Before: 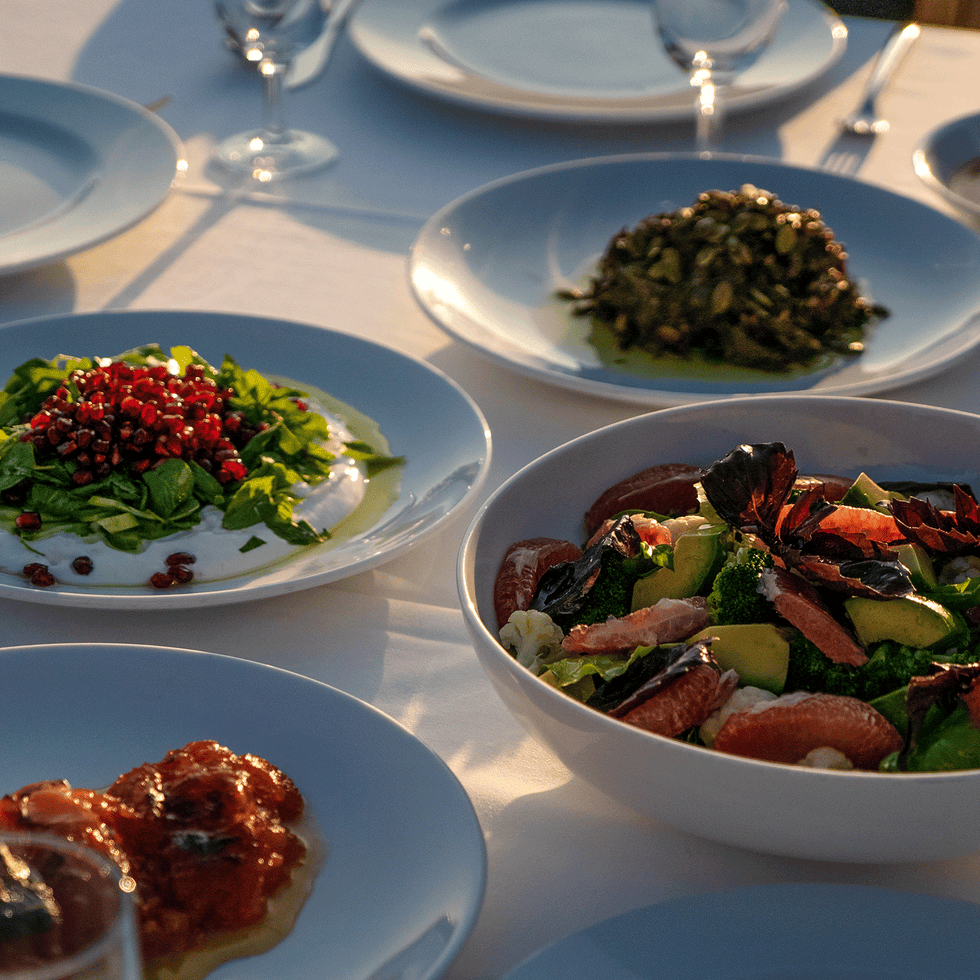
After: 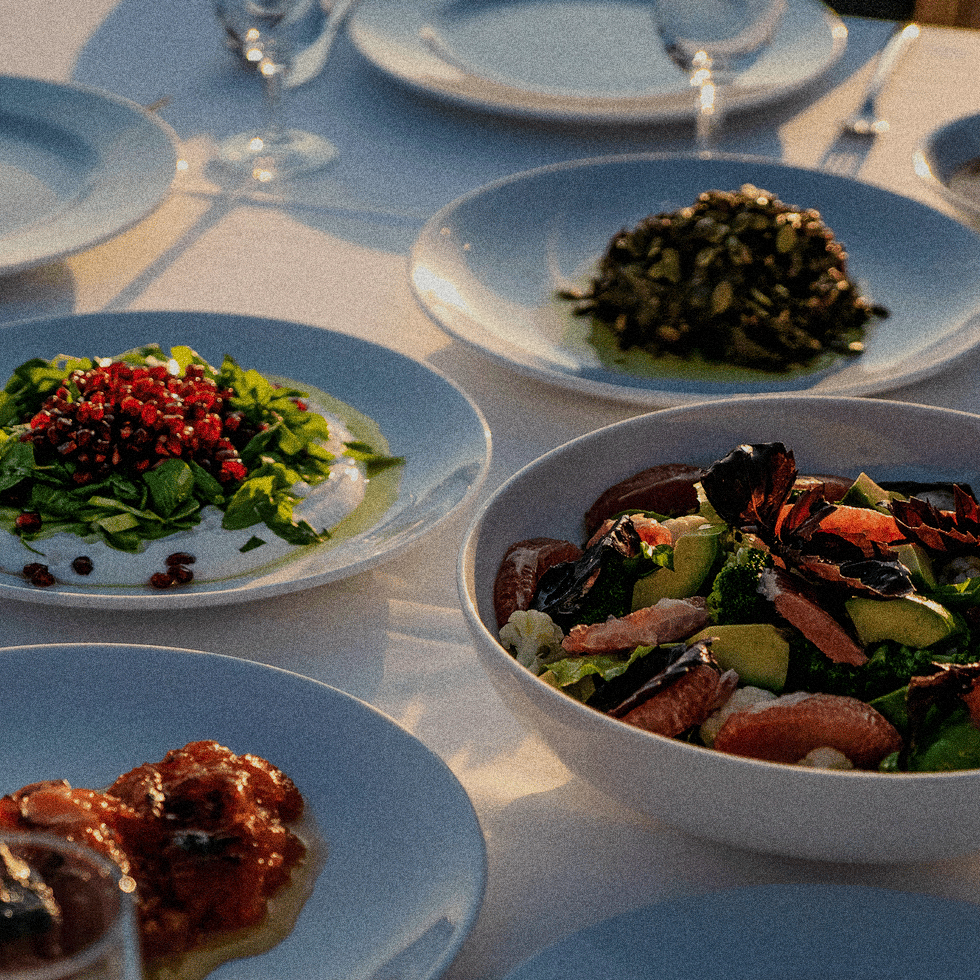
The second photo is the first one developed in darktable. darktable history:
filmic rgb: black relative exposure -7.65 EV, white relative exposure 4.56 EV, hardness 3.61, color science v6 (2022)
grain: coarseness 14.49 ISO, strength 48.04%, mid-tones bias 35%
